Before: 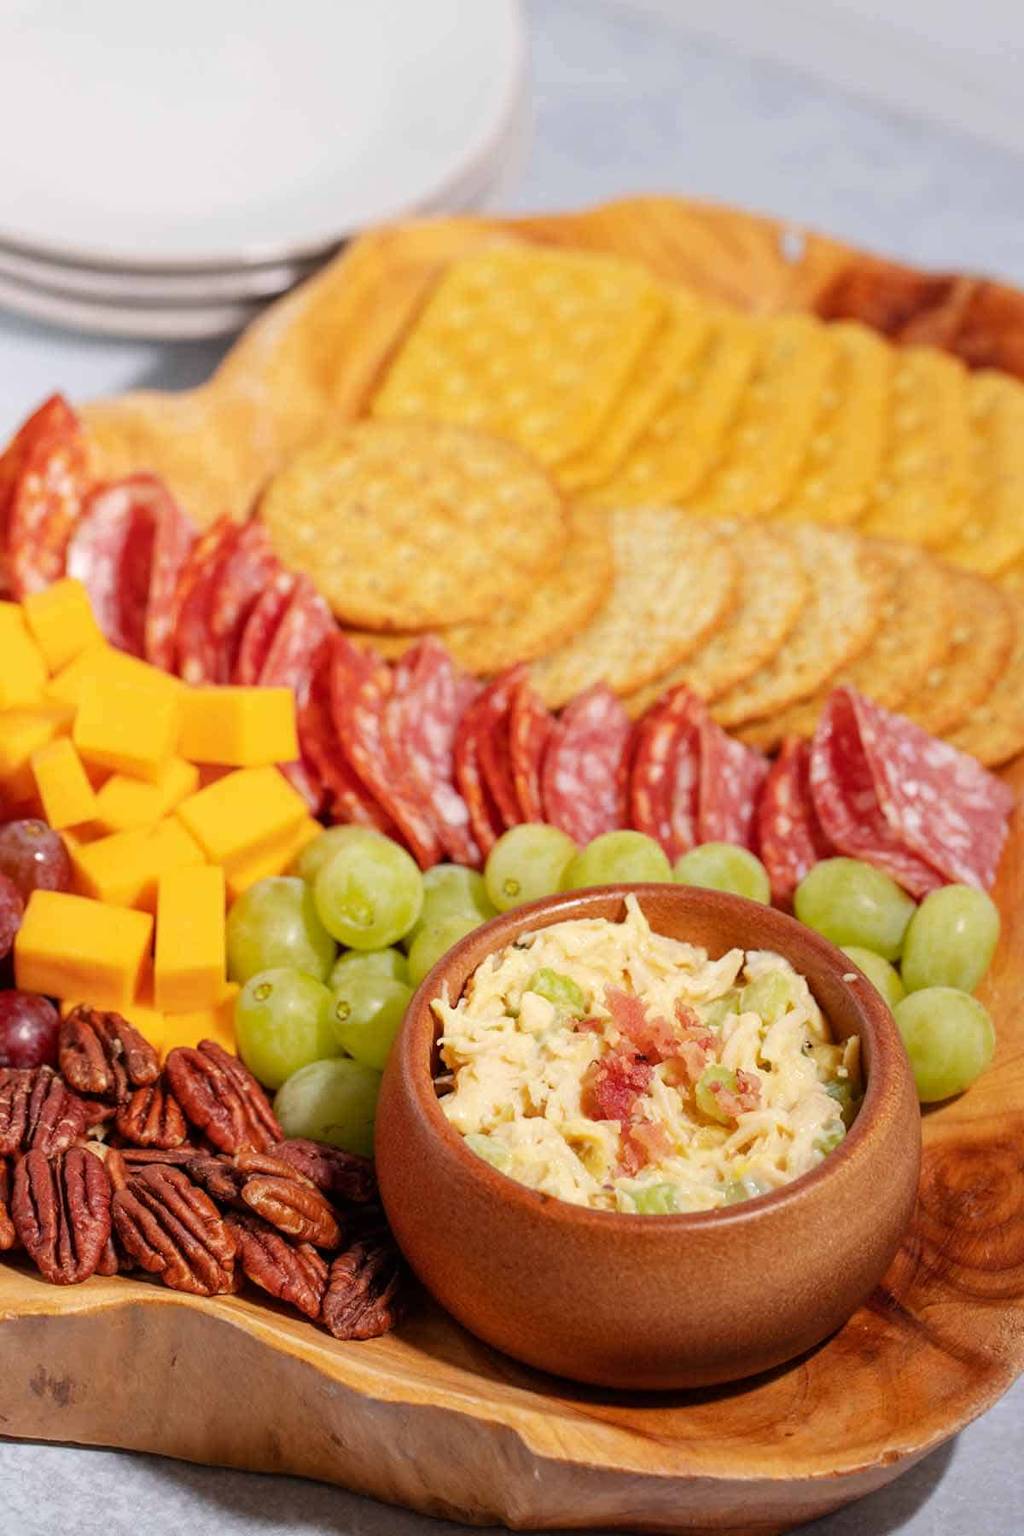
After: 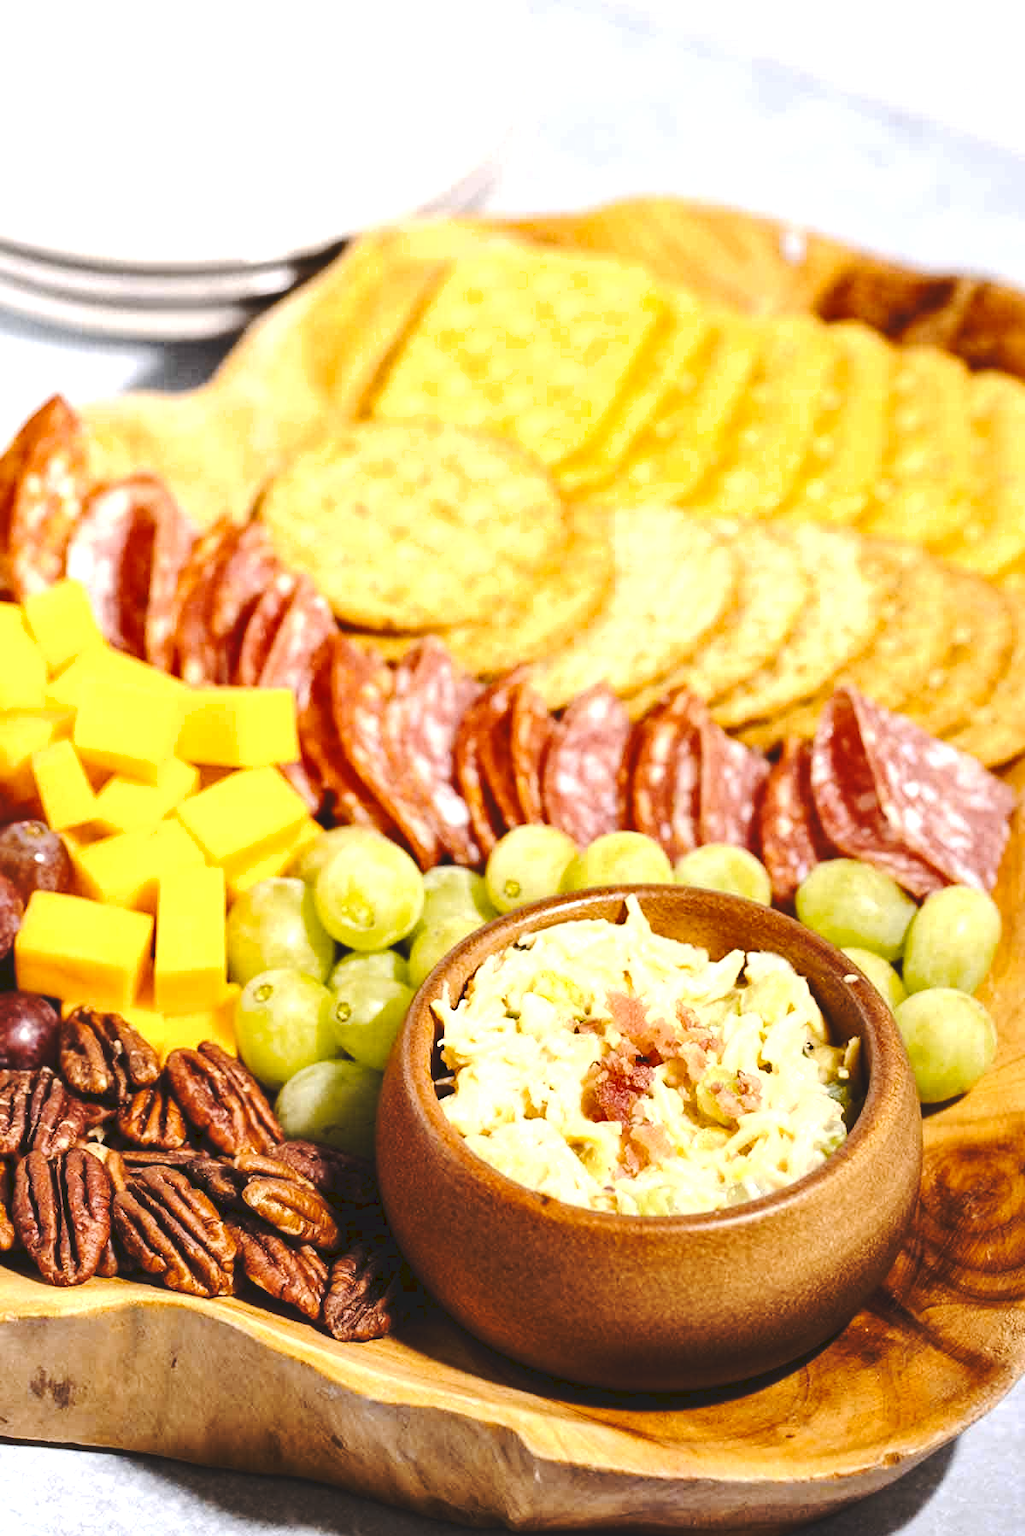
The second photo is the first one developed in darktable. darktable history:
crop: bottom 0.071%
color contrast: green-magenta contrast 0.8, blue-yellow contrast 1.1, unbound 0
tone curve: curves: ch0 [(0, 0) (0.003, 0.1) (0.011, 0.101) (0.025, 0.11) (0.044, 0.126) (0.069, 0.14) (0.1, 0.158) (0.136, 0.18) (0.177, 0.206) (0.224, 0.243) (0.277, 0.293) (0.335, 0.36) (0.399, 0.446) (0.468, 0.537) (0.543, 0.618) (0.623, 0.694) (0.709, 0.763) (0.801, 0.836) (0.898, 0.908) (1, 1)], preserve colors none
tone equalizer: -8 EV -1.08 EV, -7 EV -1.01 EV, -6 EV -0.867 EV, -5 EV -0.578 EV, -3 EV 0.578 EV, -2 EV 0.867 EV, -1 EV 1.01 EV, +0 EV 1.08 EV, edges refinement/feathering 500, mask exposure compensation -1.57 EV, preserve details no
shadows and highlights: shadows 32, highlights -32, soften with gaussian
